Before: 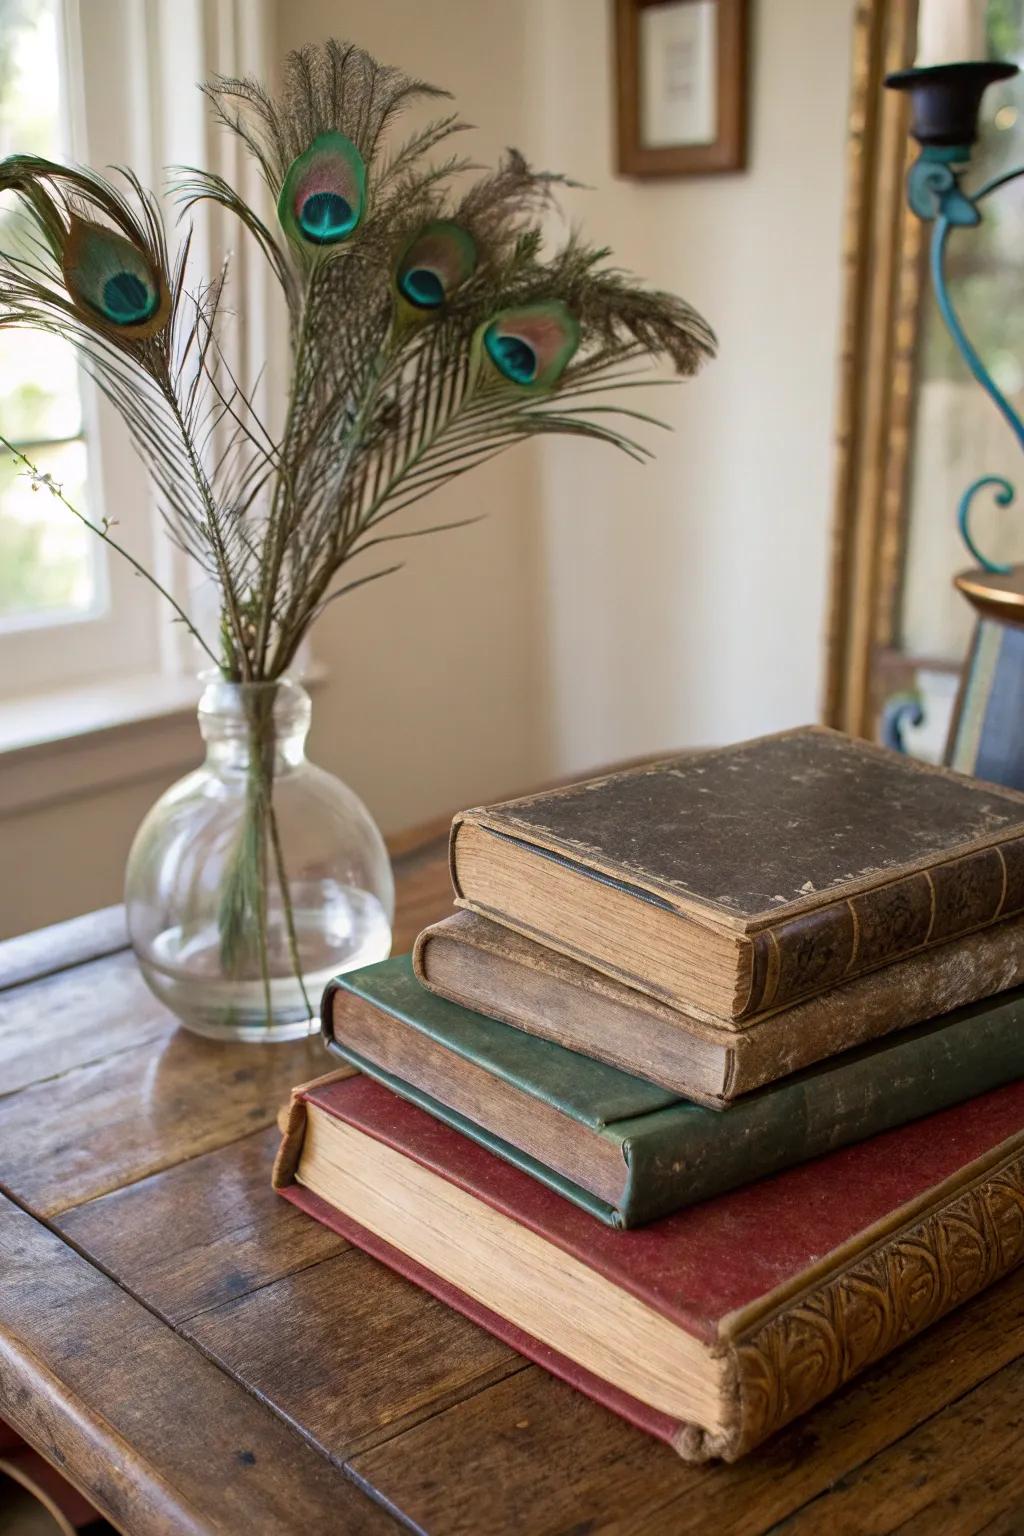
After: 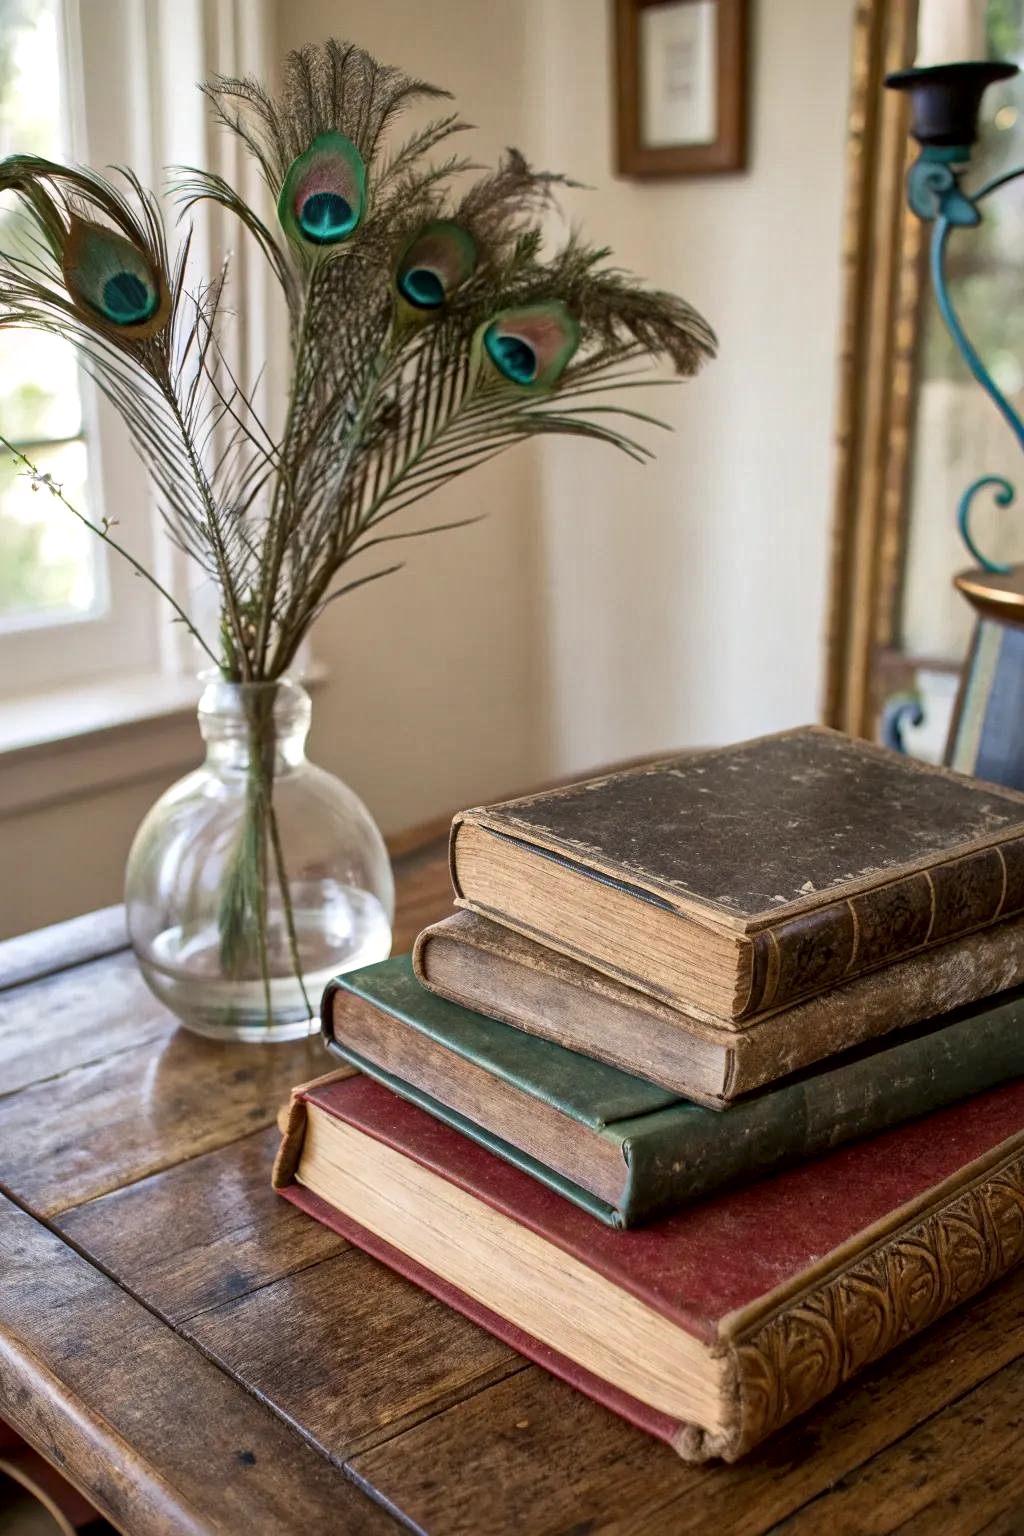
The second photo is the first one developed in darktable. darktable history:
local contrast: mode bilateral grid, contrast 21, coarseness 51, detail 150%, midtone range 0.2
